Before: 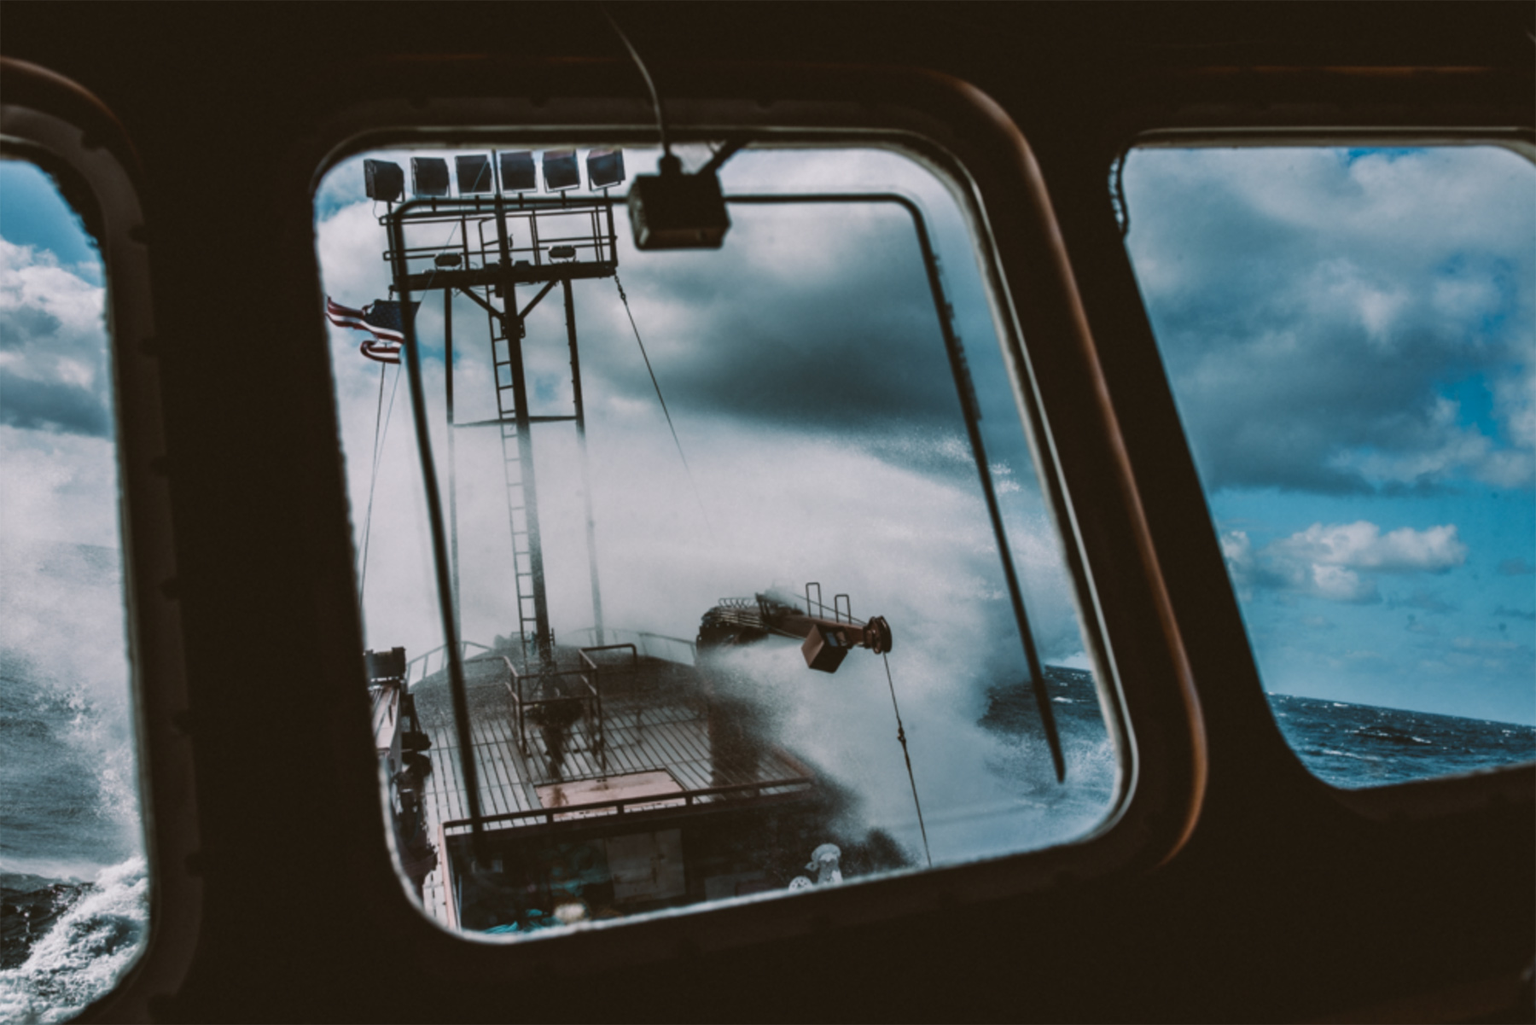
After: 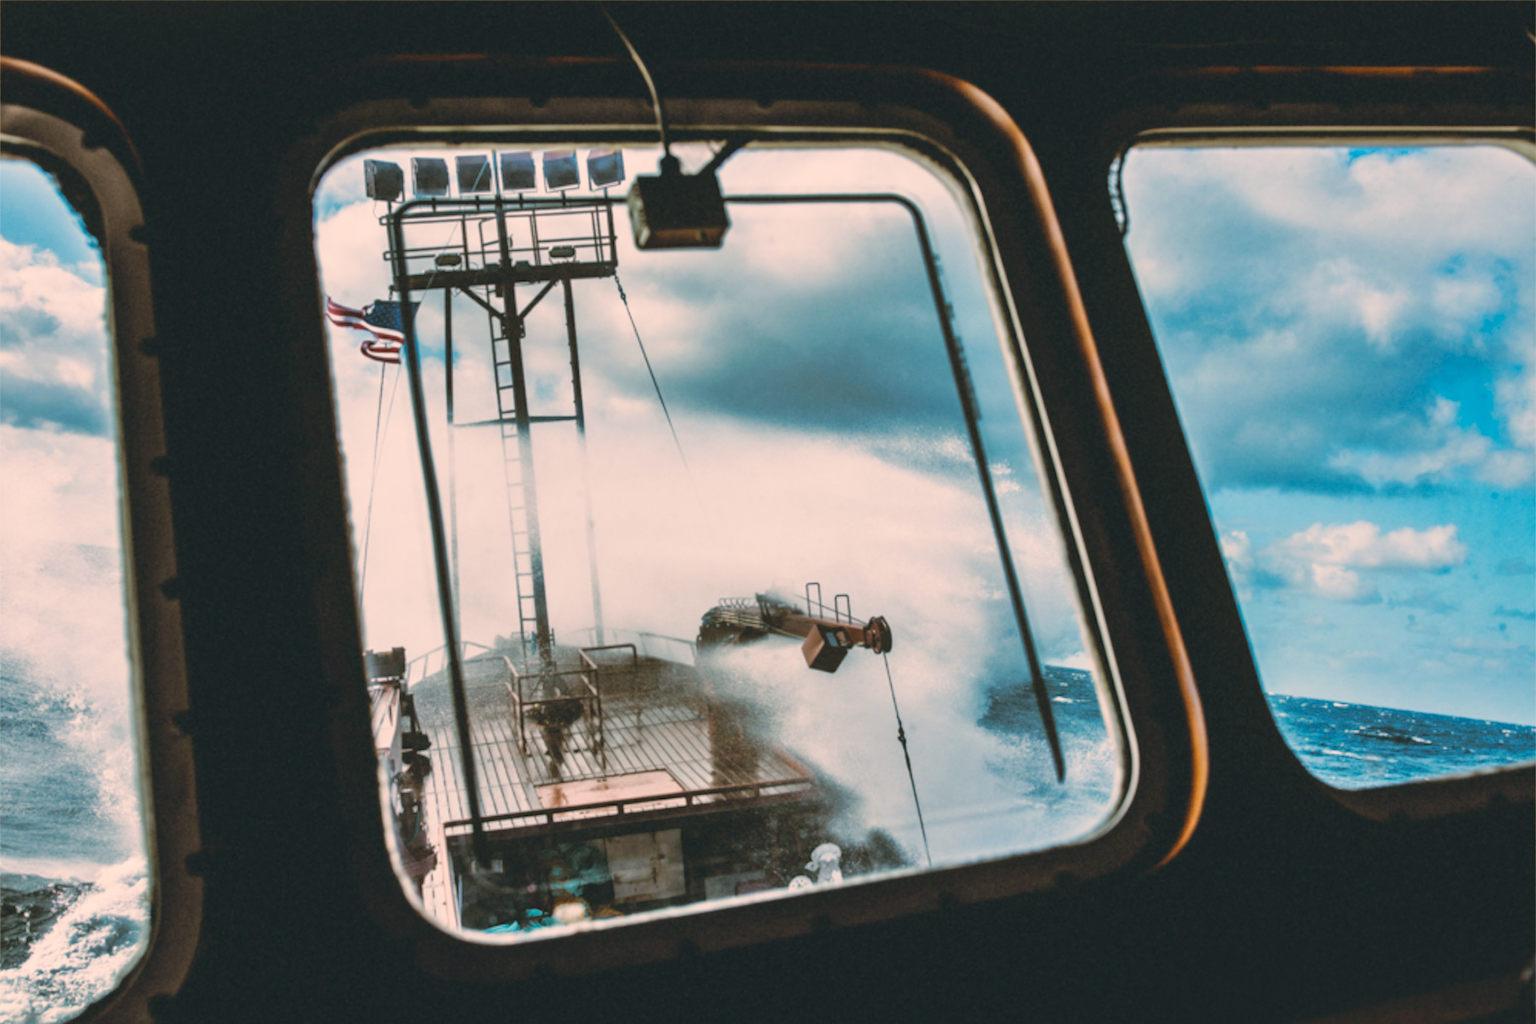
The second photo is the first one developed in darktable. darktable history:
exposure: black level correction 0.003, exposure 0.384 EV, compensate highlight preservation false
base curve: curves: ch0 [(0, 0) (0.032, 0.025) (0.121, 0.166) (0.206, 0.329) (0.605, 0.79) (1, 1)], preserve colors none
contrast brightness saturation: contrast -0.119
color correction: highlights a* 10.33, highlights b* 14.15, shadows a* -10.15, shadows b* -15.12
tone equalizer: -7 EV 0.152 EV, -6 EV 0.598 EV, -5 EV 1.13 EV, -4 EV 1.29 EV, -3 EV 1.18 EV, -2 EV 0.6 EV, -1 EV 0.152 EV
